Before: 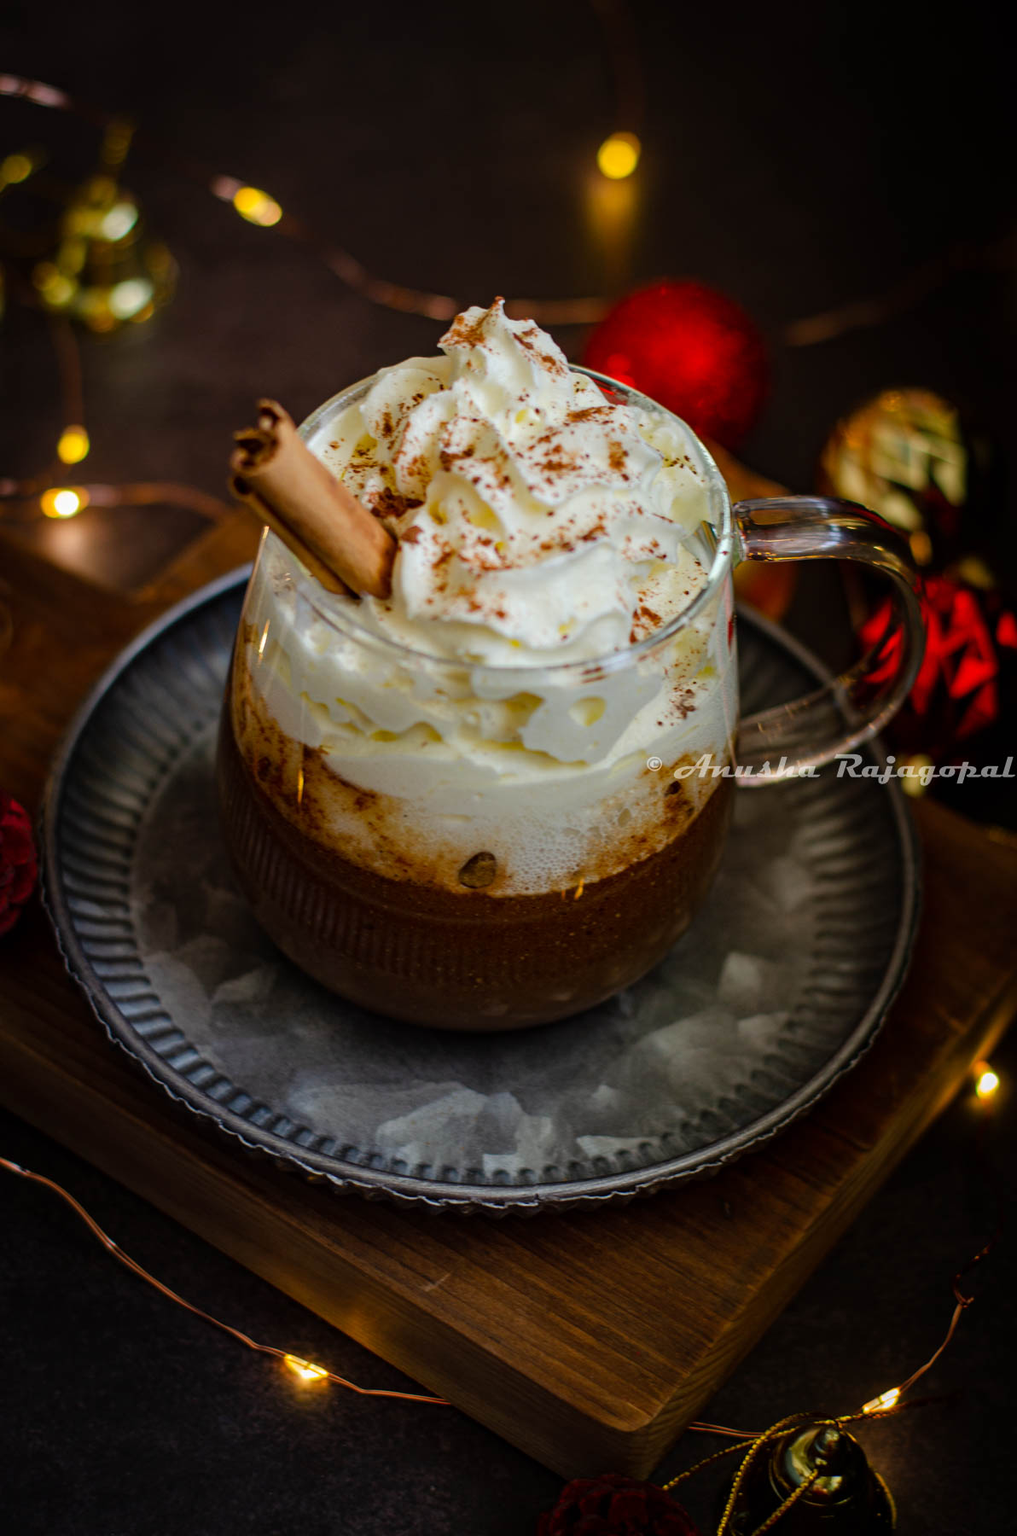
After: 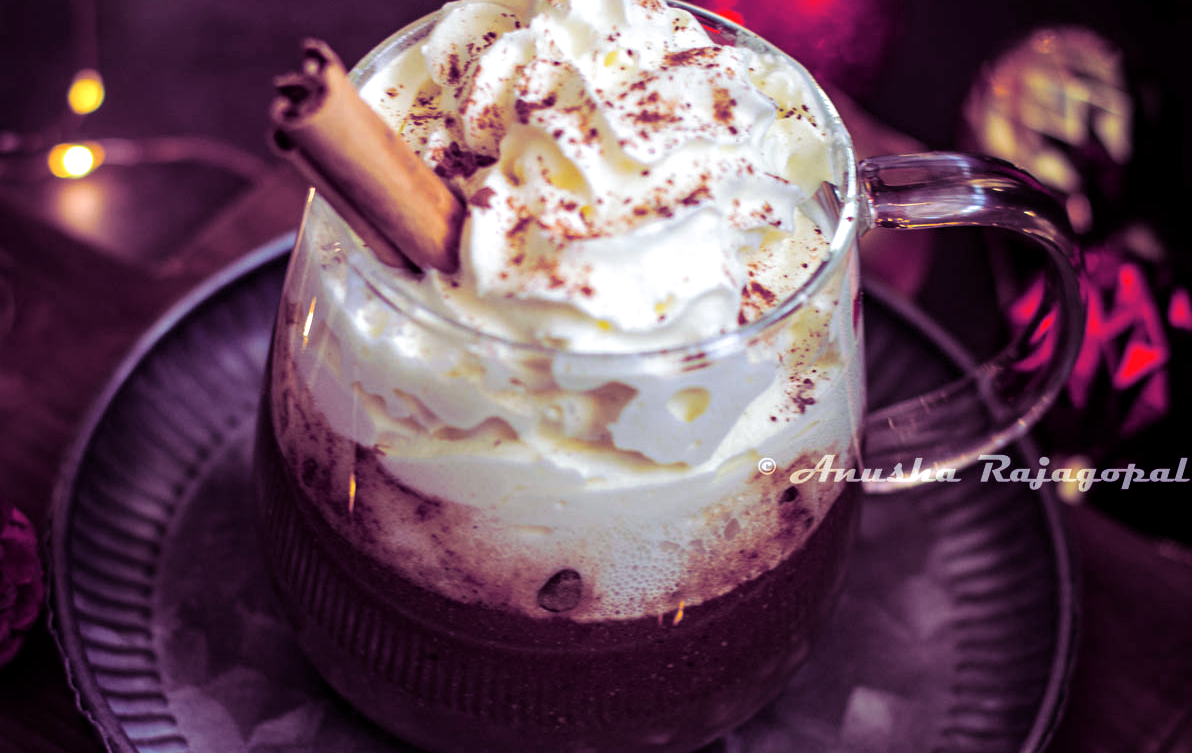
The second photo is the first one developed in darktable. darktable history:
exposure: black level correction 0.001, exposure 0.5 EV, compensate exposure bias true, compensate highlight preservation false
white balance: emerald 1
crop and rotate: top 23.84%, bottom 34.294%
tone equalizer: on, module defaults
split-toning: shadows › hue 277.2°, shadows › saturation 0.74
sharpen: radius 2.883, amount 0.868, threshold 47.523
color calibration: illuminant as shot in camera, x 0.363, y 0.385, temperature 4528.04 K
